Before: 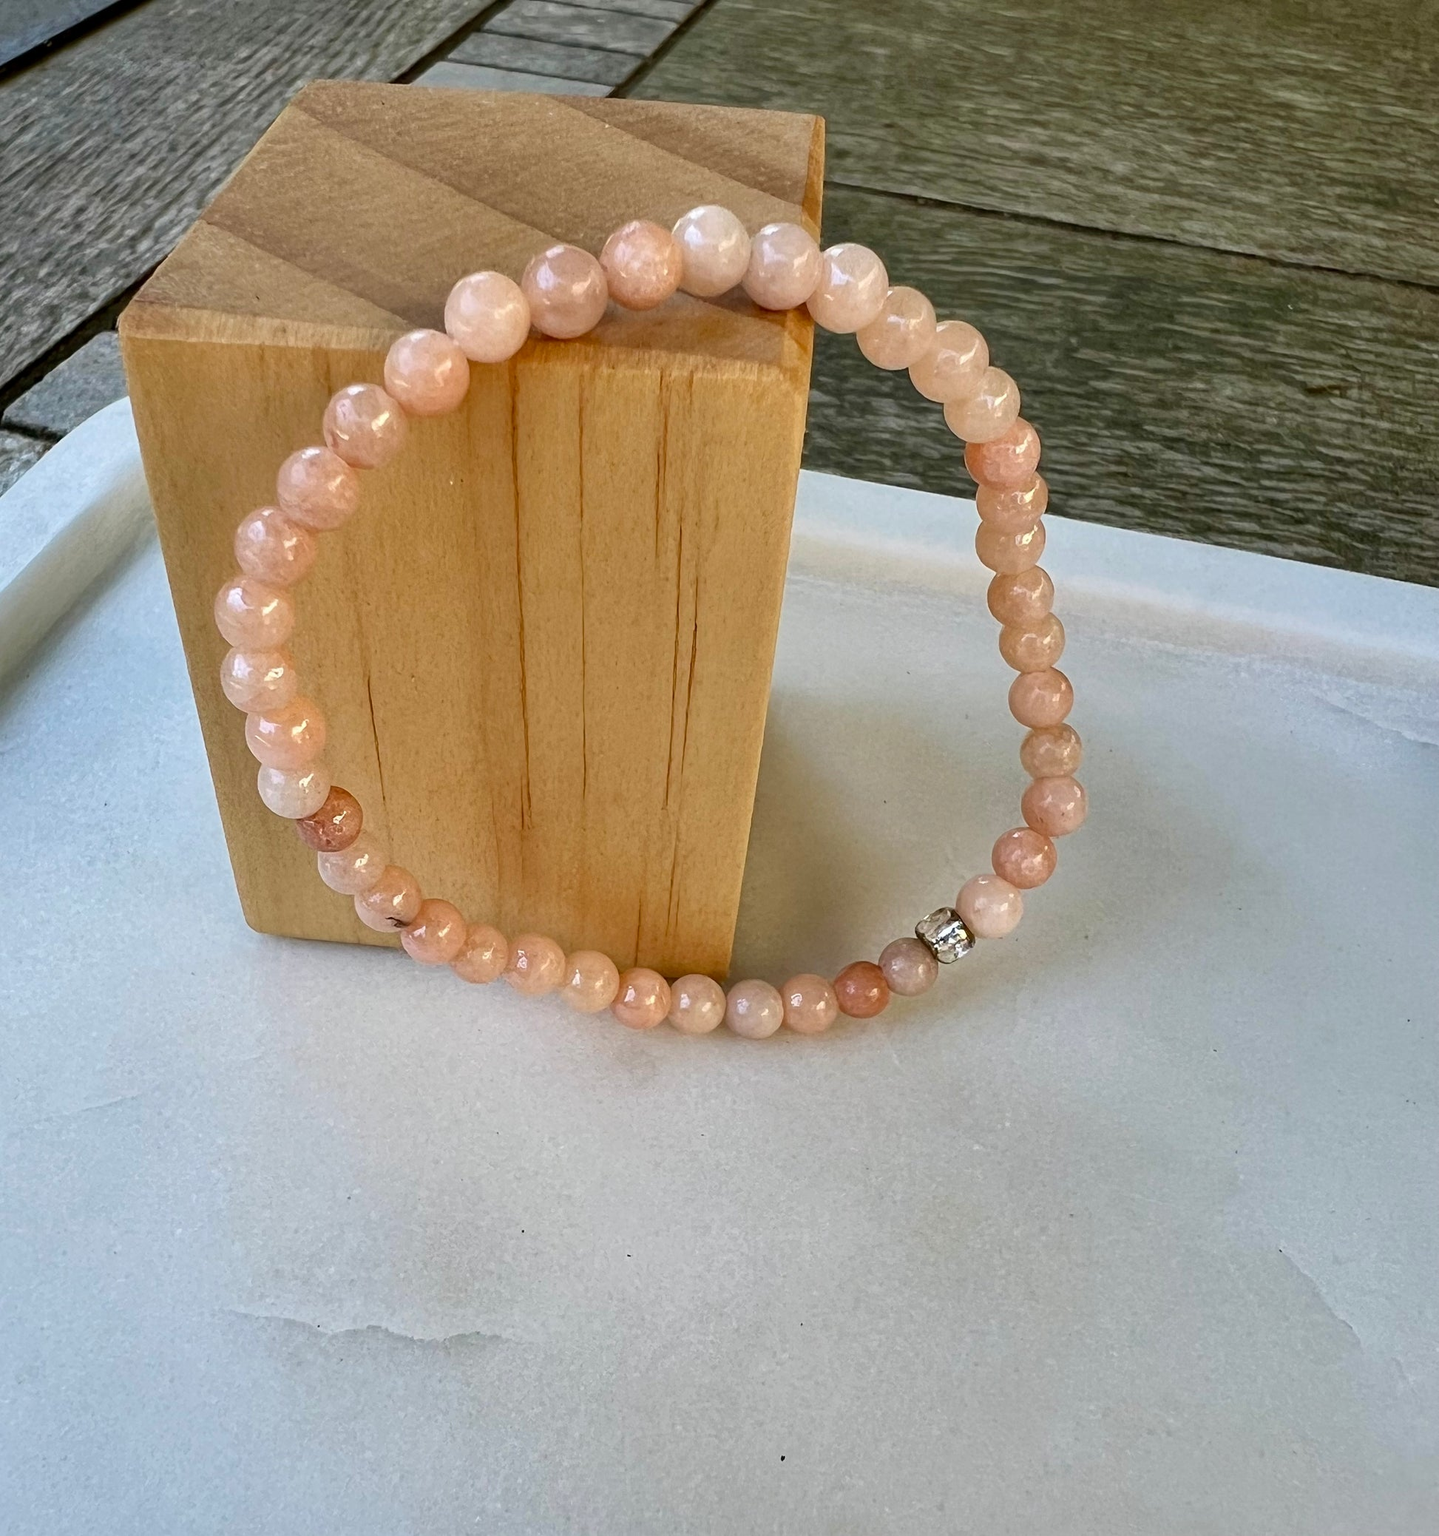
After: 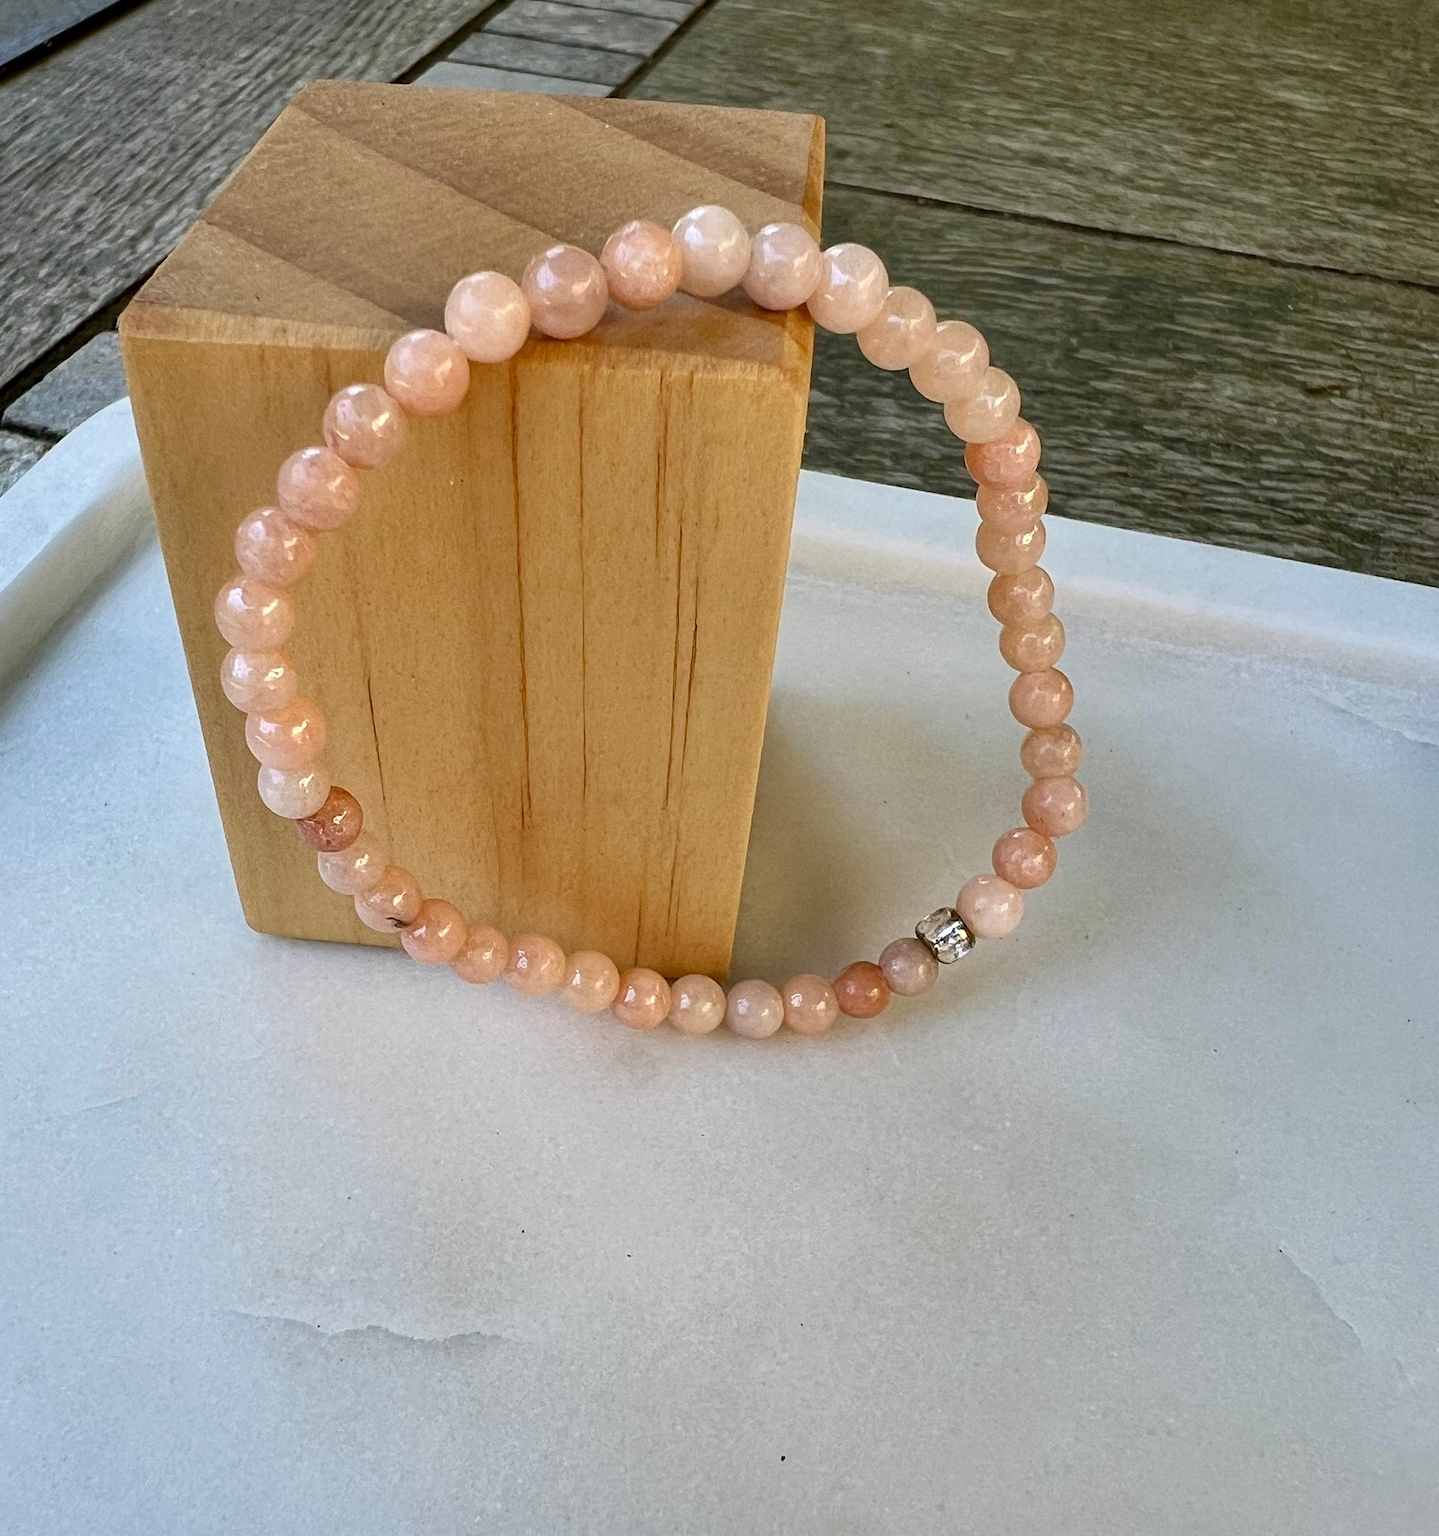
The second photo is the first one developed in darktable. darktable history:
grain: coarseness 0.09 ISO, strength 16.61%
tone equalizer: on, module defaults
